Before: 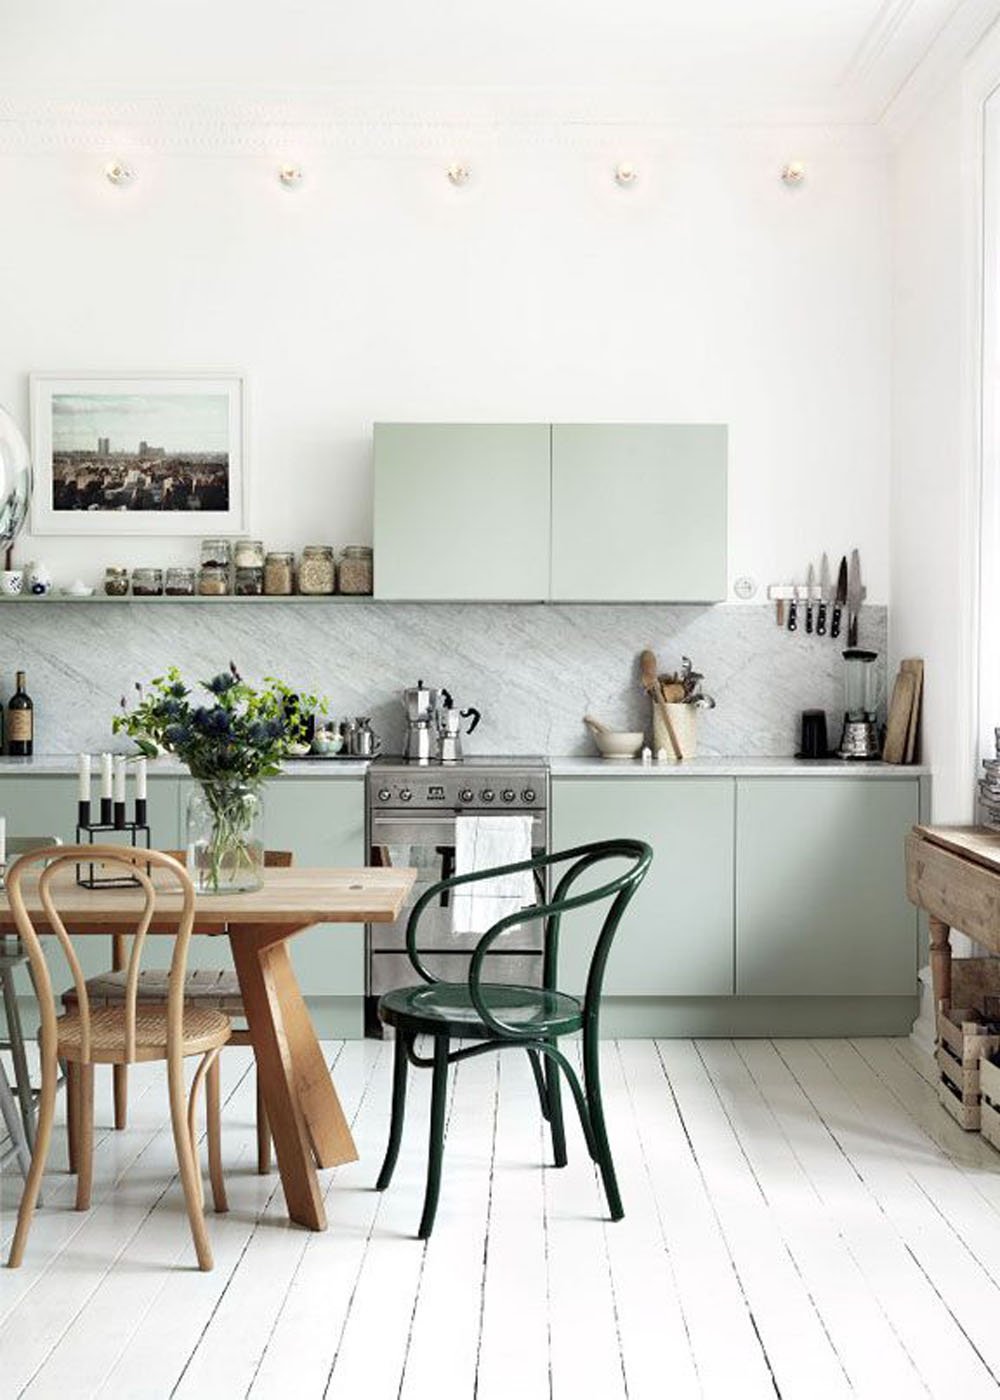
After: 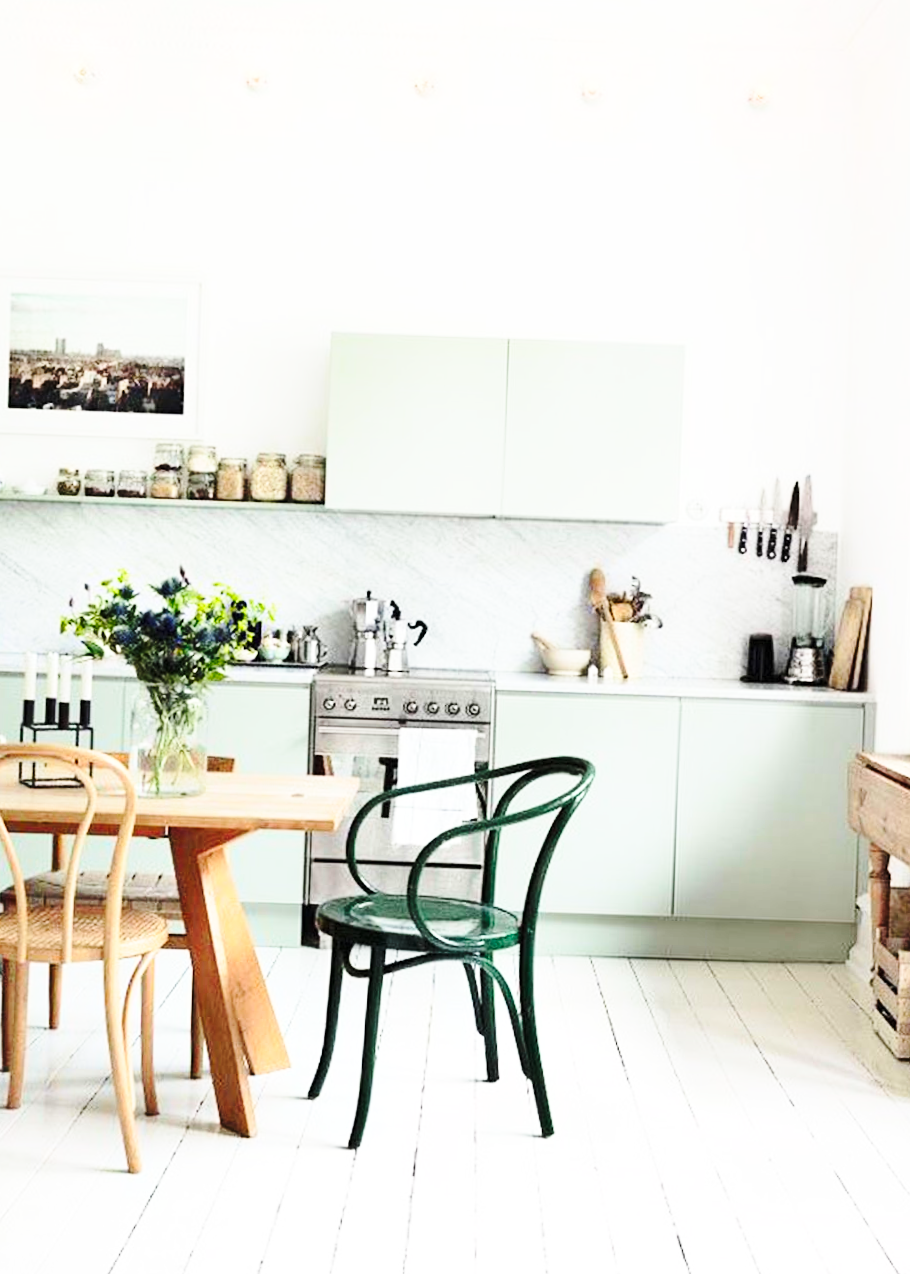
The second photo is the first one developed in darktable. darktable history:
contrast brightness saturation: contrast 0.2, brightness 0.16, saturation 0.22
crop and rotate: angle -1.96°, left 3.097%, top 4.154%, right 1.586%, bottom 0.529%
base curve: curves: ch0 [(0, 0) (0.028, 0.03) (0.121, 0.232) (0.46, 0.748) (0.859, 0.968) (1, 1)], preserve colors none
